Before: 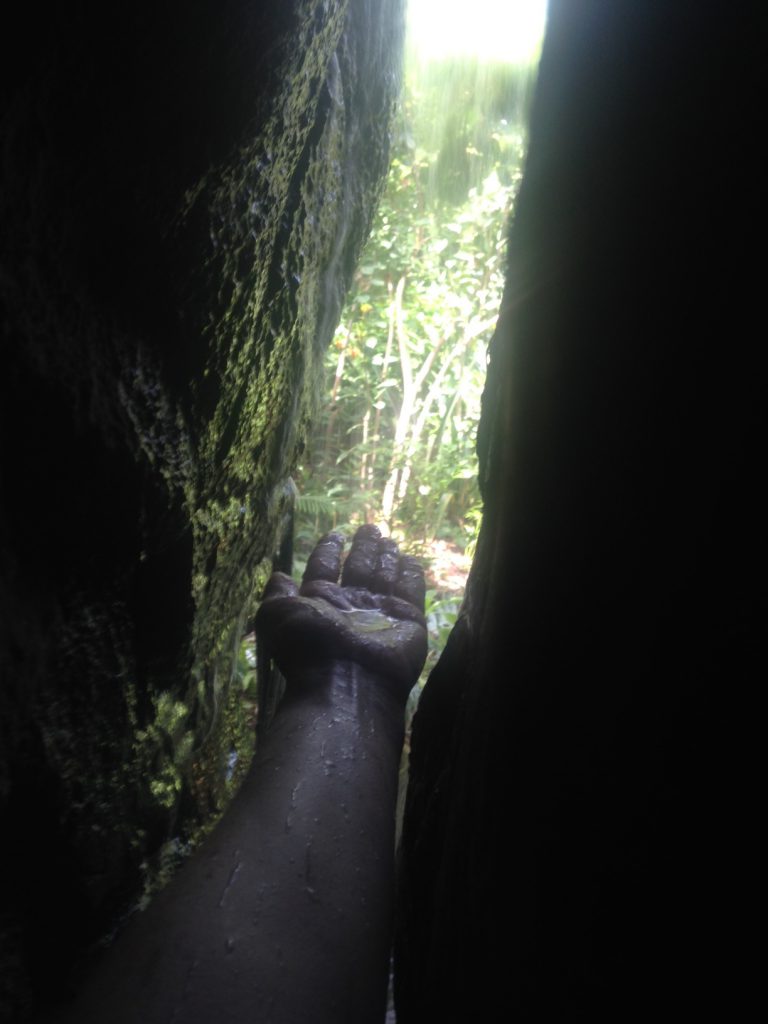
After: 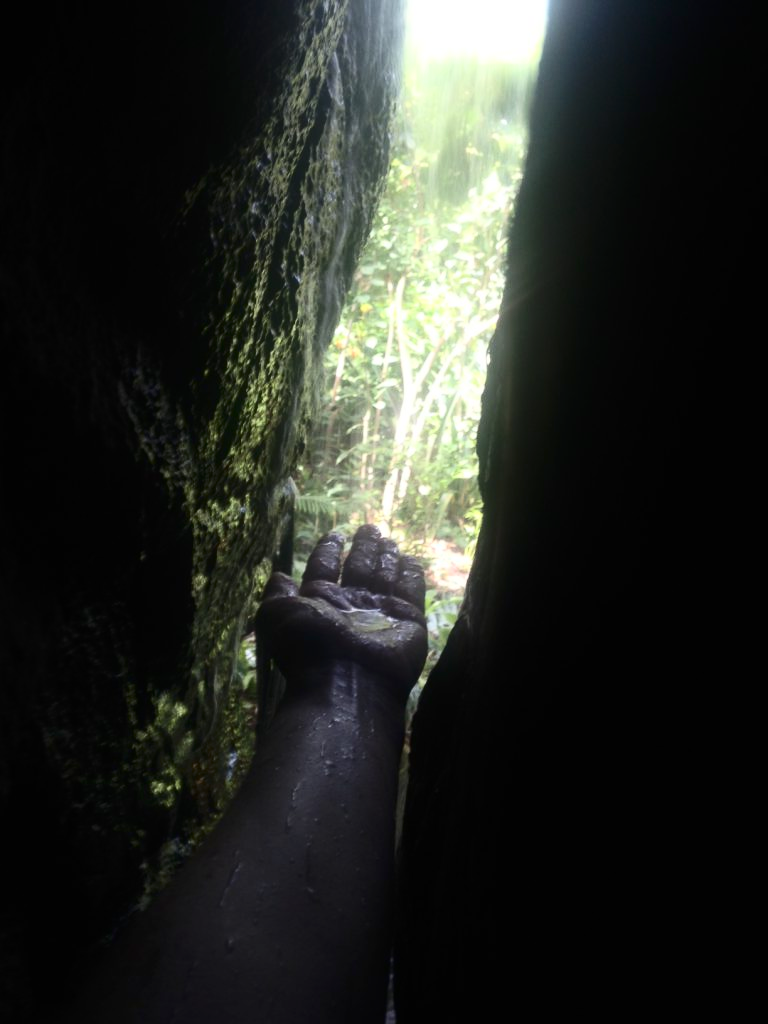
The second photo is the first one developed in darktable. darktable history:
contrast brightness saturation: contrast 0.273
